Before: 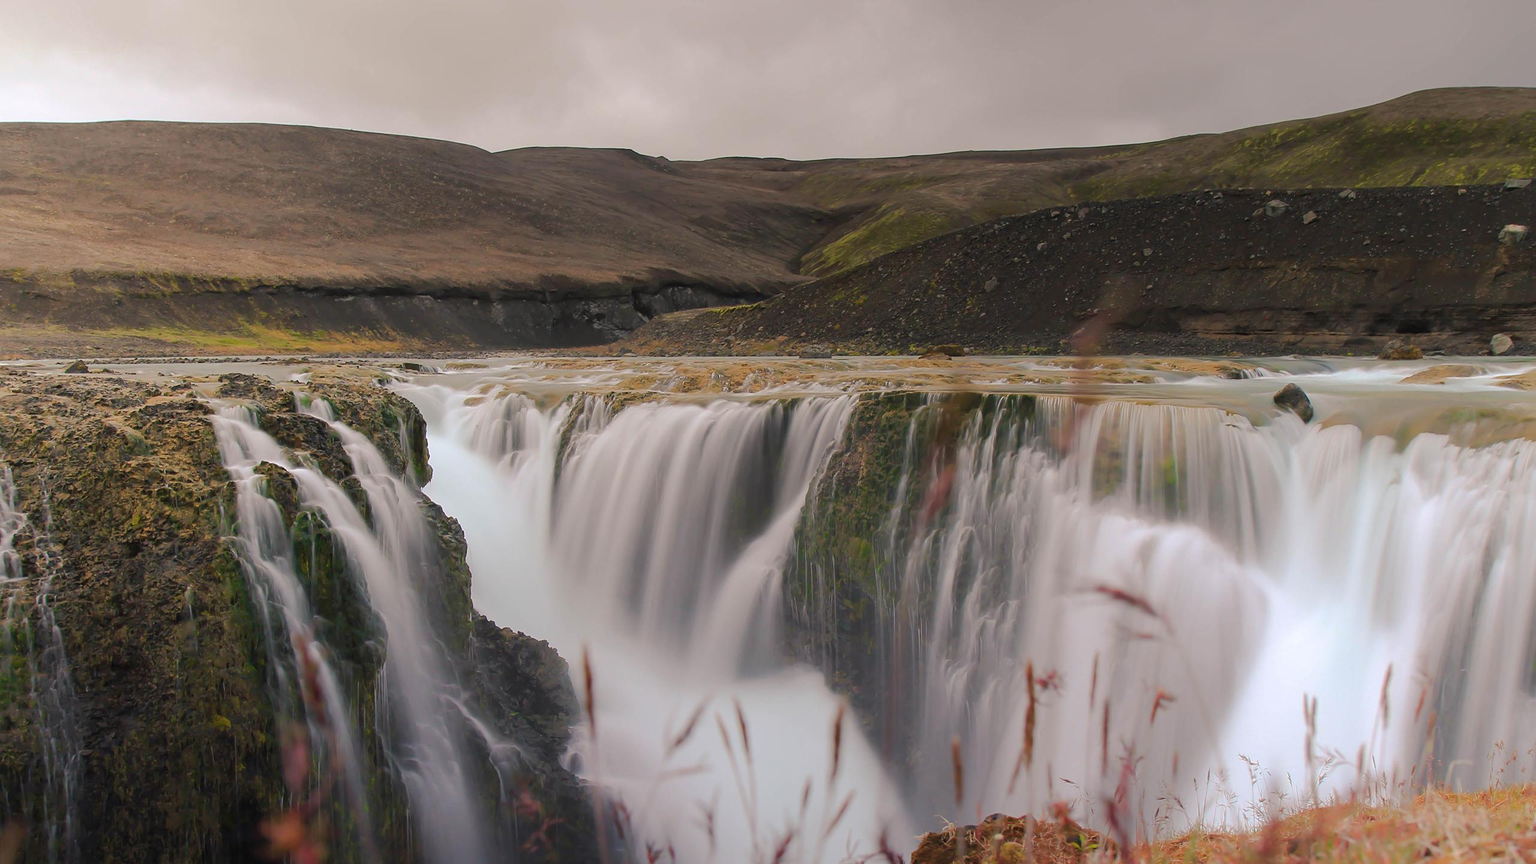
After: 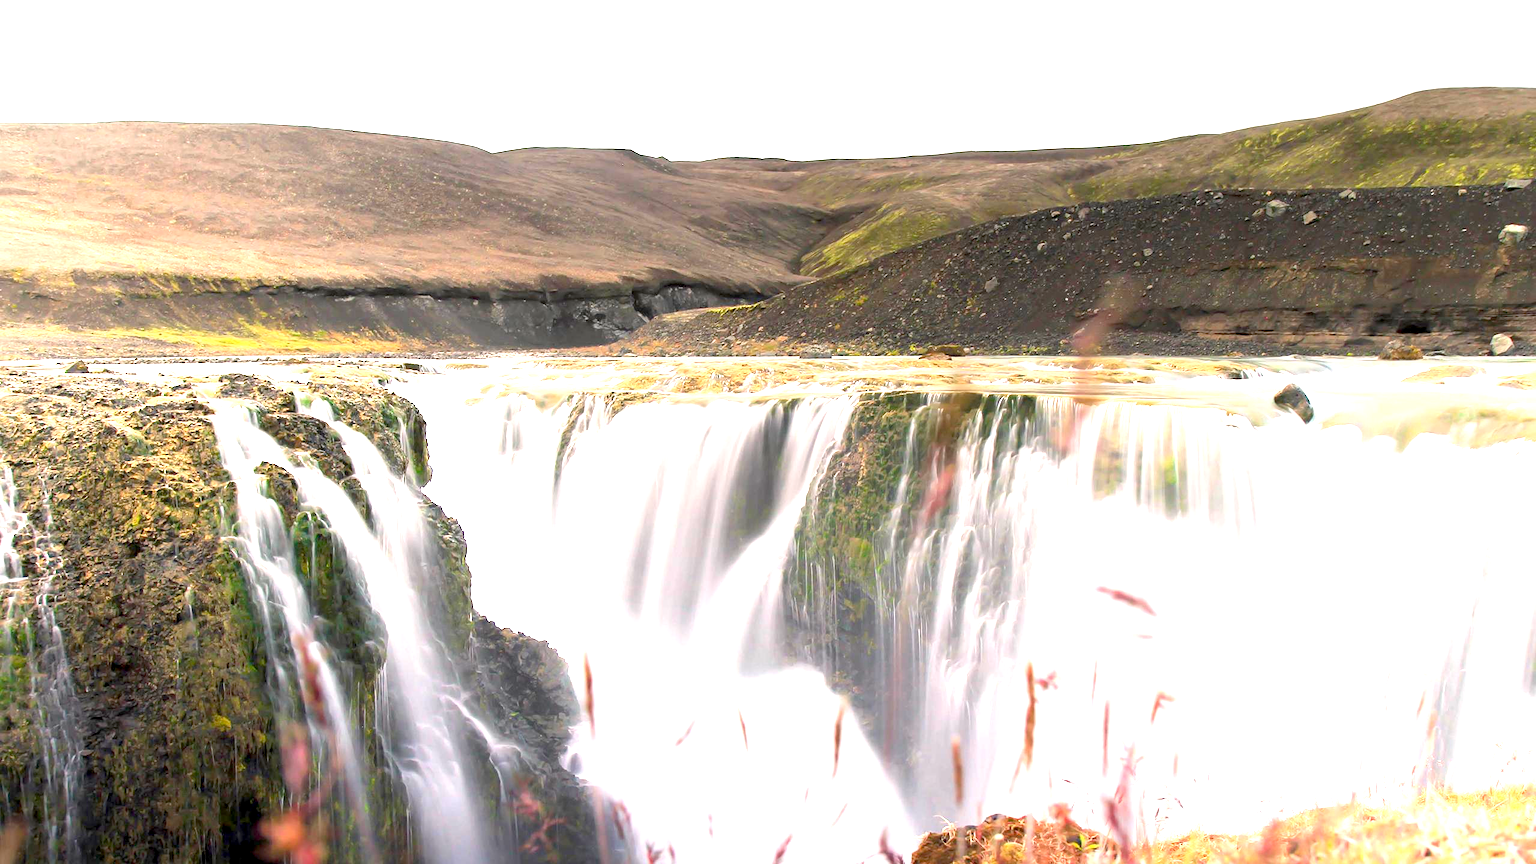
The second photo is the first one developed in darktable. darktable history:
exposure: black level correction 0.006, exposure 2.078 EV, compensate highlight preservation false
